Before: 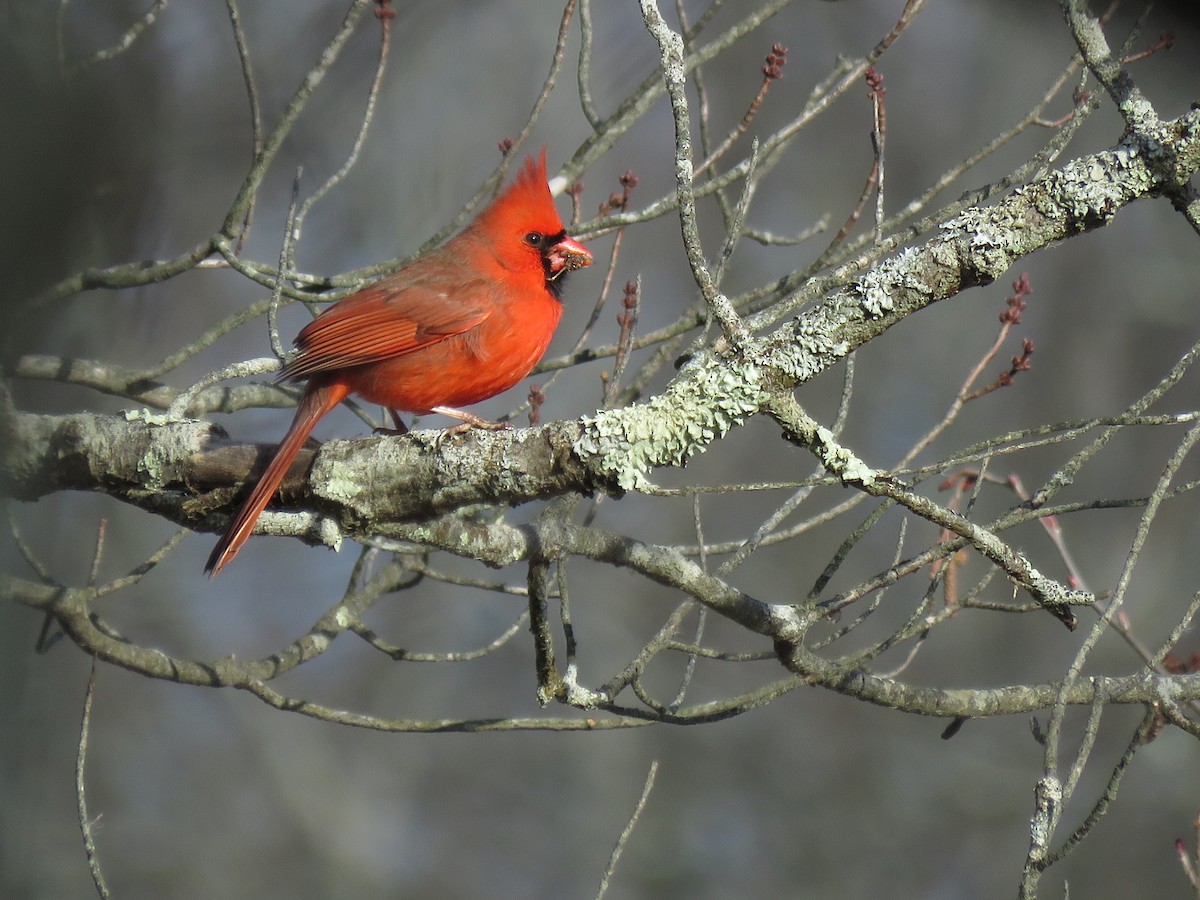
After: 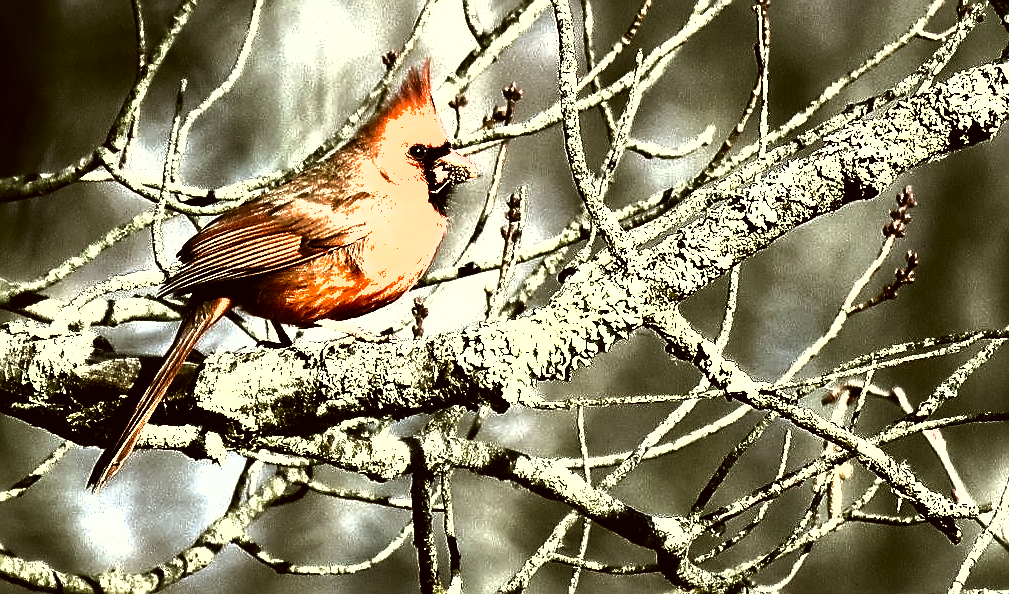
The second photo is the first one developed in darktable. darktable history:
crop and rotate: left 9.677%, top 9.68%, right 6.16%, bottom 24.255%
shadows and highlights: on, module defaults
color correction: highlights a* -1.71, highlights b* 10.05, shadows a* 0.744, shadows b* 19.38
contrast brightness saturation: contrast 0.922, brightness 0.202
tone equalizer: -8 EV -0.772 EV, -7 EV -0.711 EV, -6 EV -0.63 EV, -5 EV -0.367 EV, -3 EV 0.386 EV, -2 EV 0.6 EV, -1 EV 0.688 EV, +0 EV 0.736 EV, edges refinement/feathering 500, mask exposure compensation -1.57 EV, preserve details no
levels: white 99.98%, levels [0.044, 0.475, 0.791]
sharpen: amount 0.741
